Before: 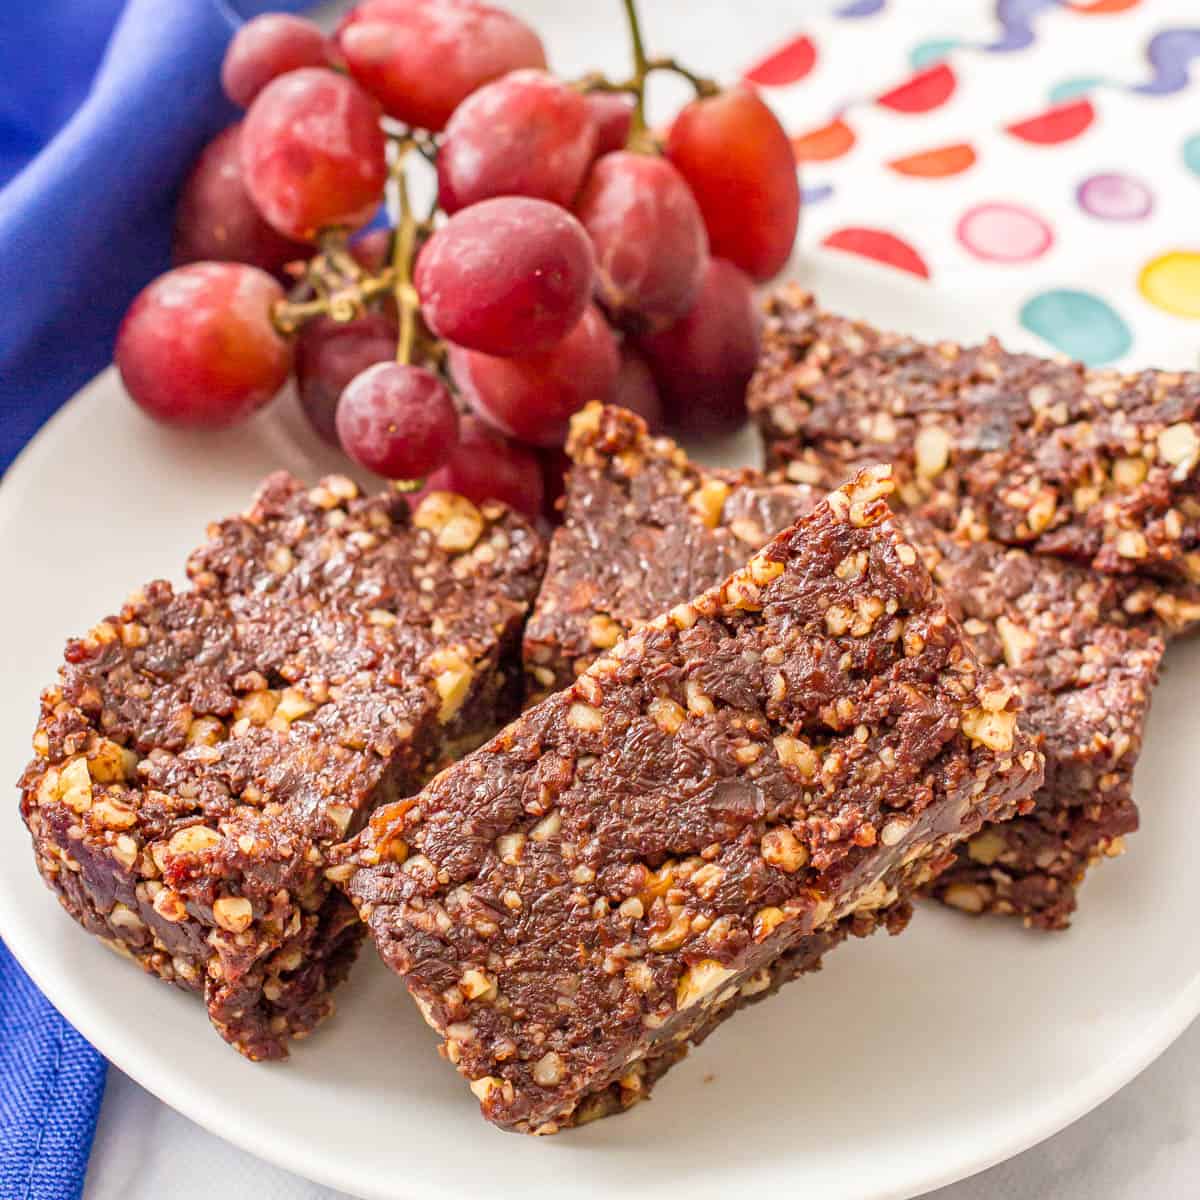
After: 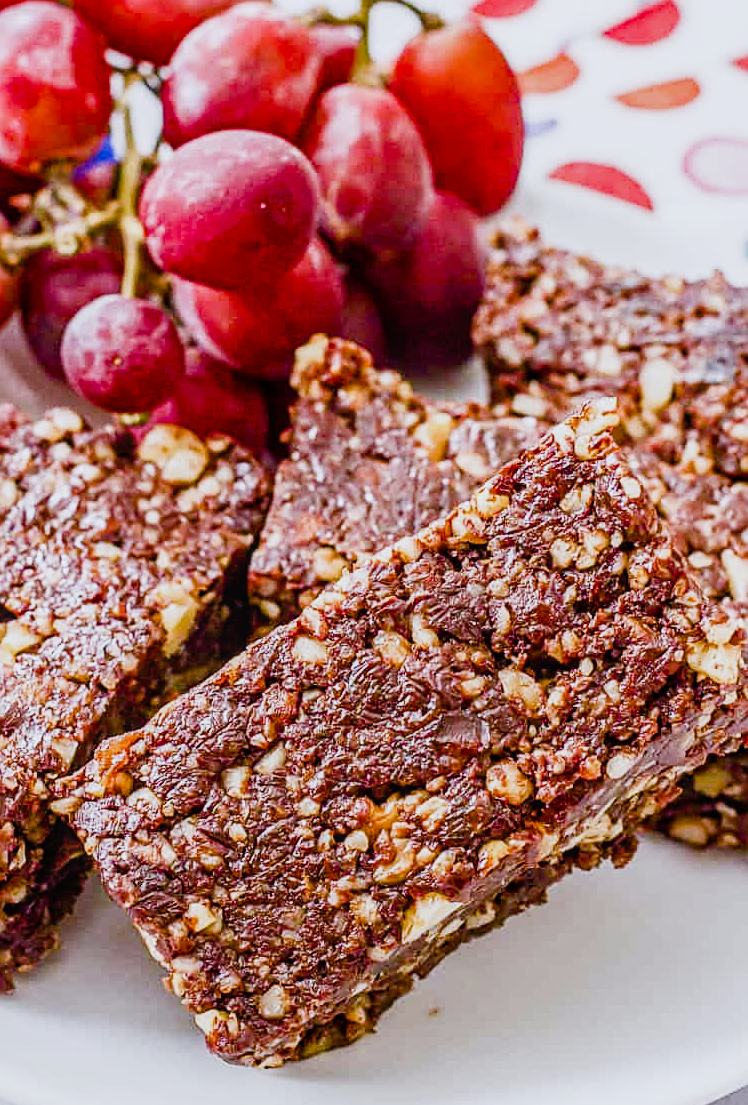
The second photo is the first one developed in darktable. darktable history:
sigmoid: contrast 1.7
local contrast: detail 117%
white balance: red 0.948, green 1.02, blue 1.176
crop and rotate: left 22.918%, top 5.629%, right 14.711%, bottom 2.247%
sharpen: on, module defaults
color balance rgb: perceptual saturation grading › global saturation 20%, perceptual saturation grading › highlights -50%, perceptual saturation grading › shadows 30%
tone equalizer: -7 EV 0.13 EV, smoothing diameter 25%, edges refinement/feathering 10, preserve details guided filter
